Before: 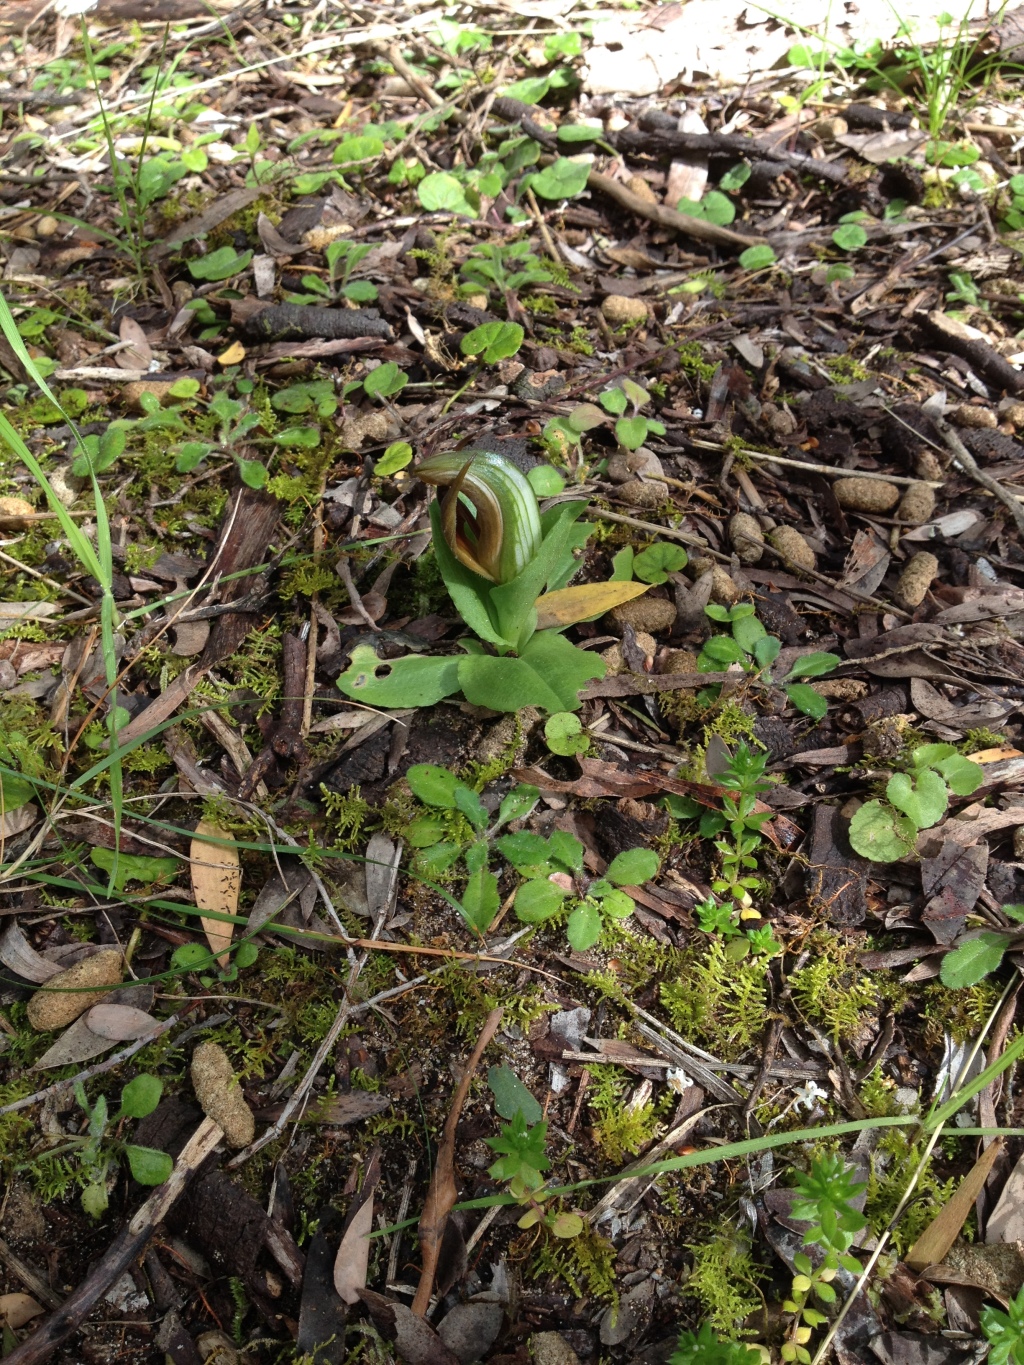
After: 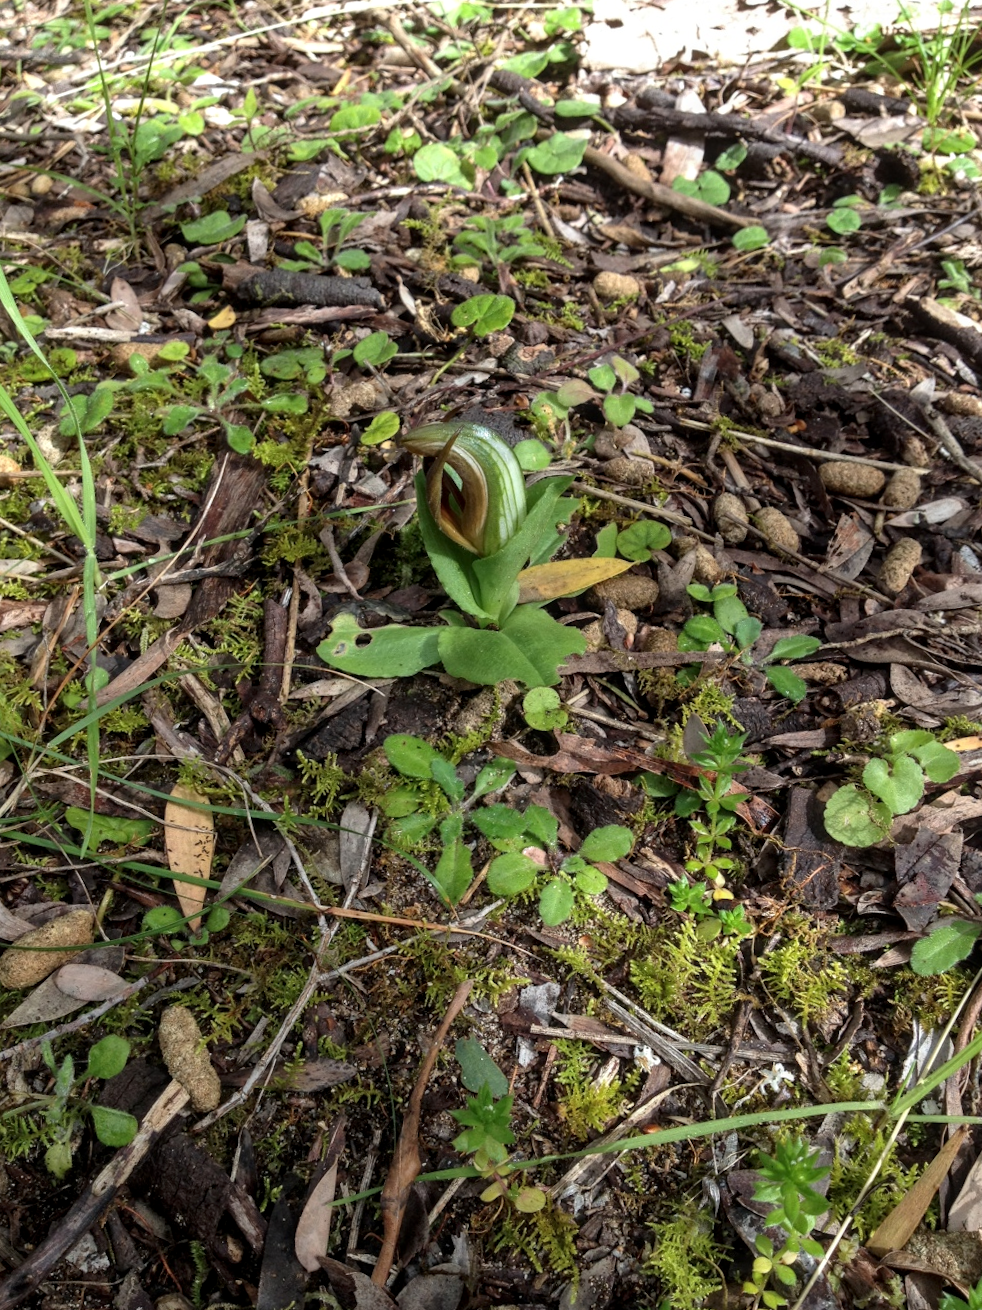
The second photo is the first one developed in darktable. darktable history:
local contrast: on, module defaults
crop and rotate: angle -1.82°
